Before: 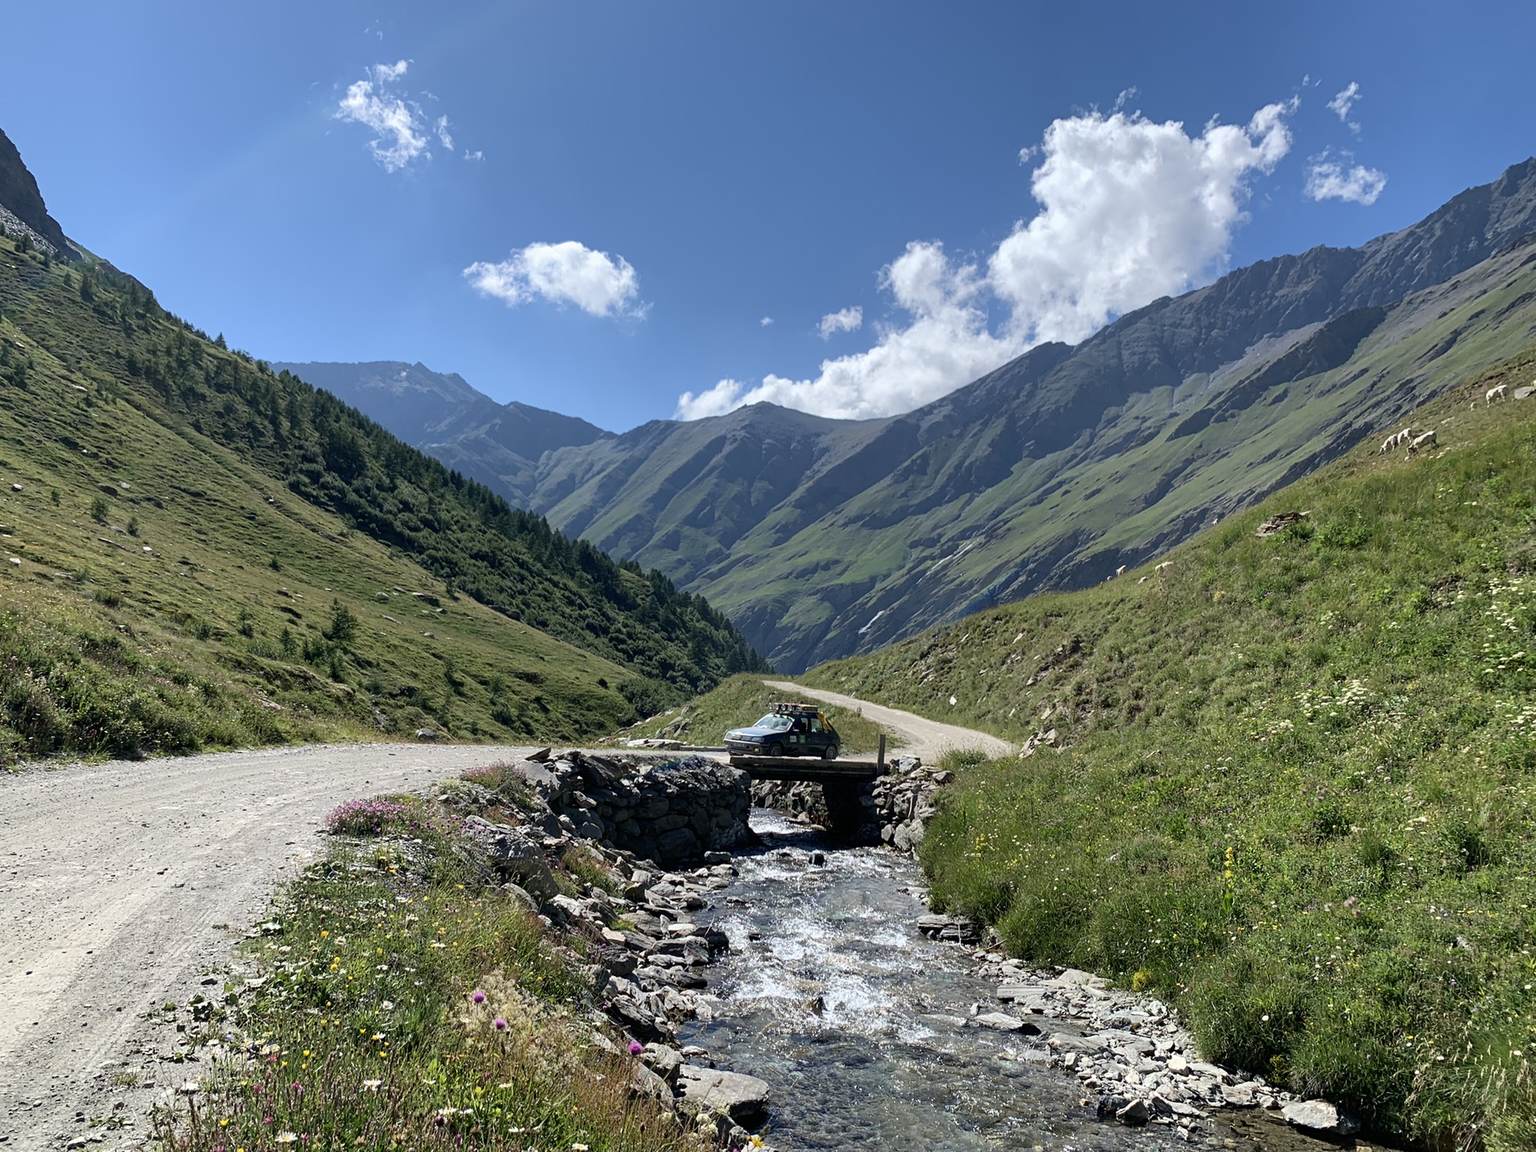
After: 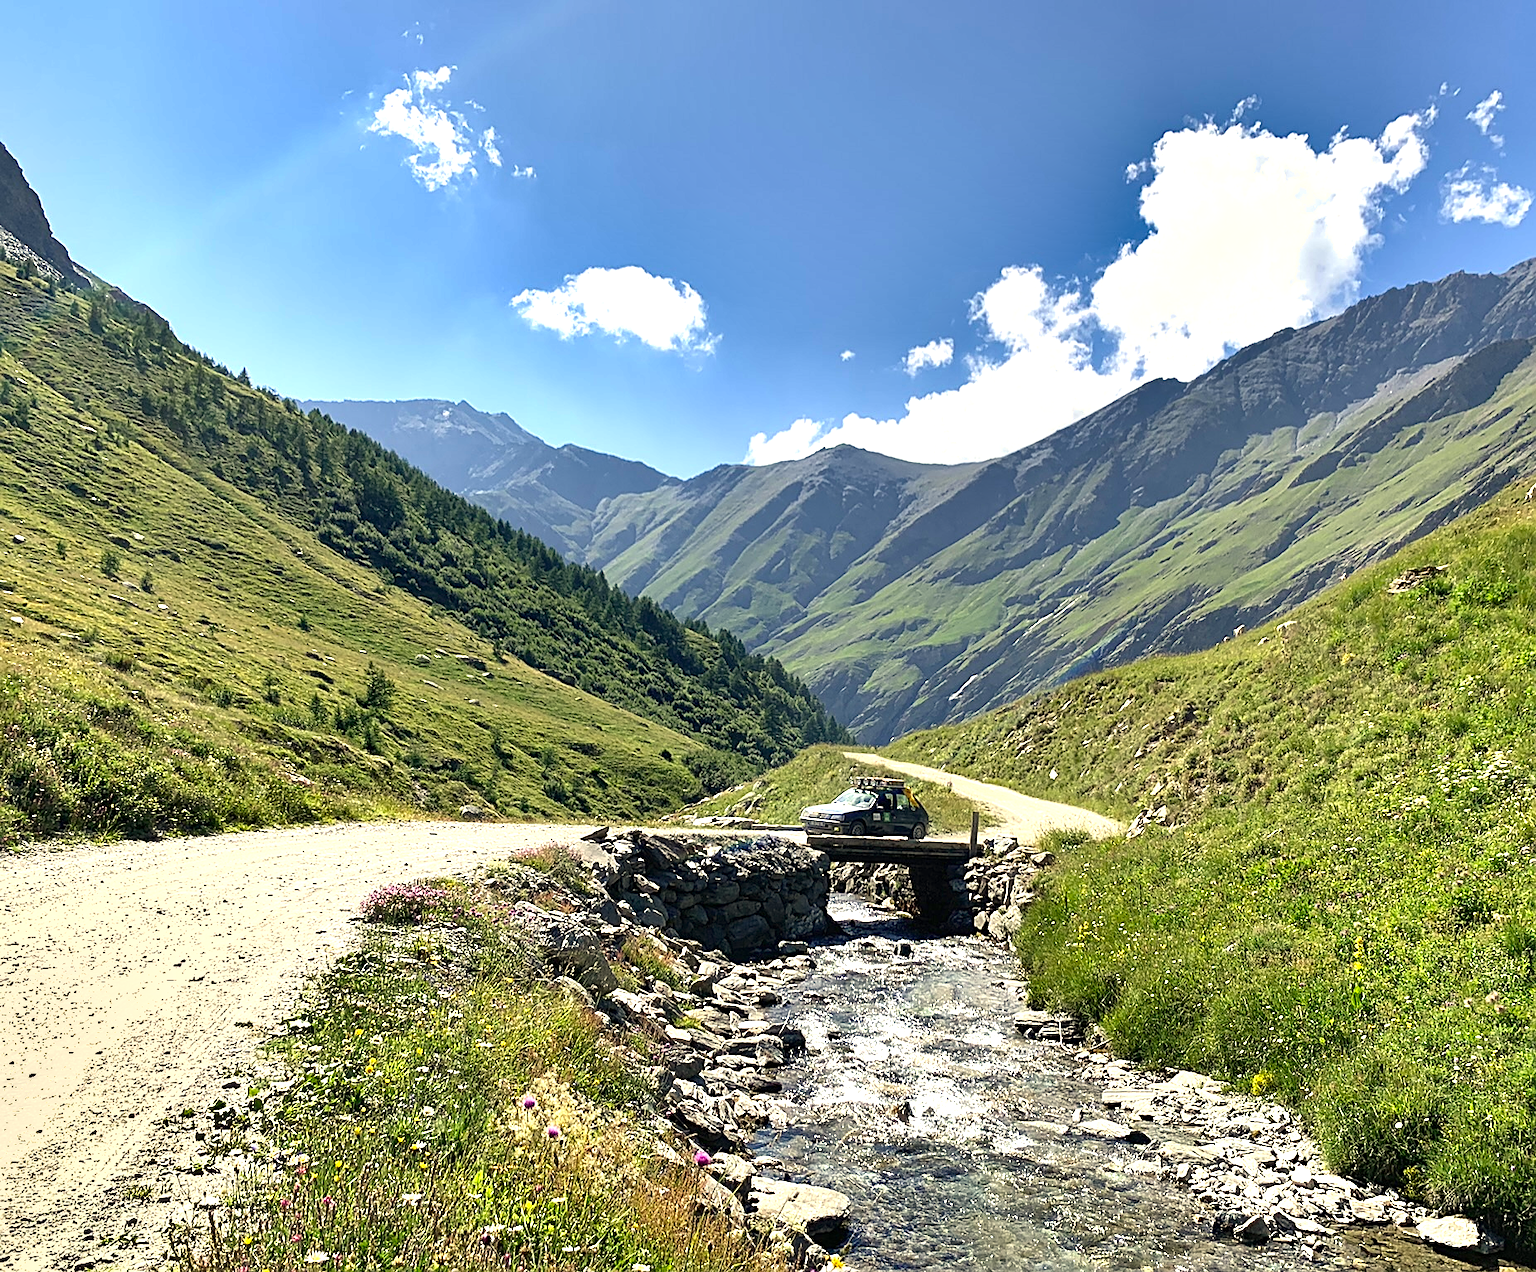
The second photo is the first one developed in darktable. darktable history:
sharpen: on, module defaults
color correction: highlights a* 1.36, highlights b* 17.1
exposure: black level correction 0, exposure 1.1 EV, compensate exposure bias true, compensate highlight preservation false
shadows and highlights: shadows 39.62, highlights -54.88, low approximation 0.01, soften with gaussian
crop: right 9.501%, bottom 0.048%
